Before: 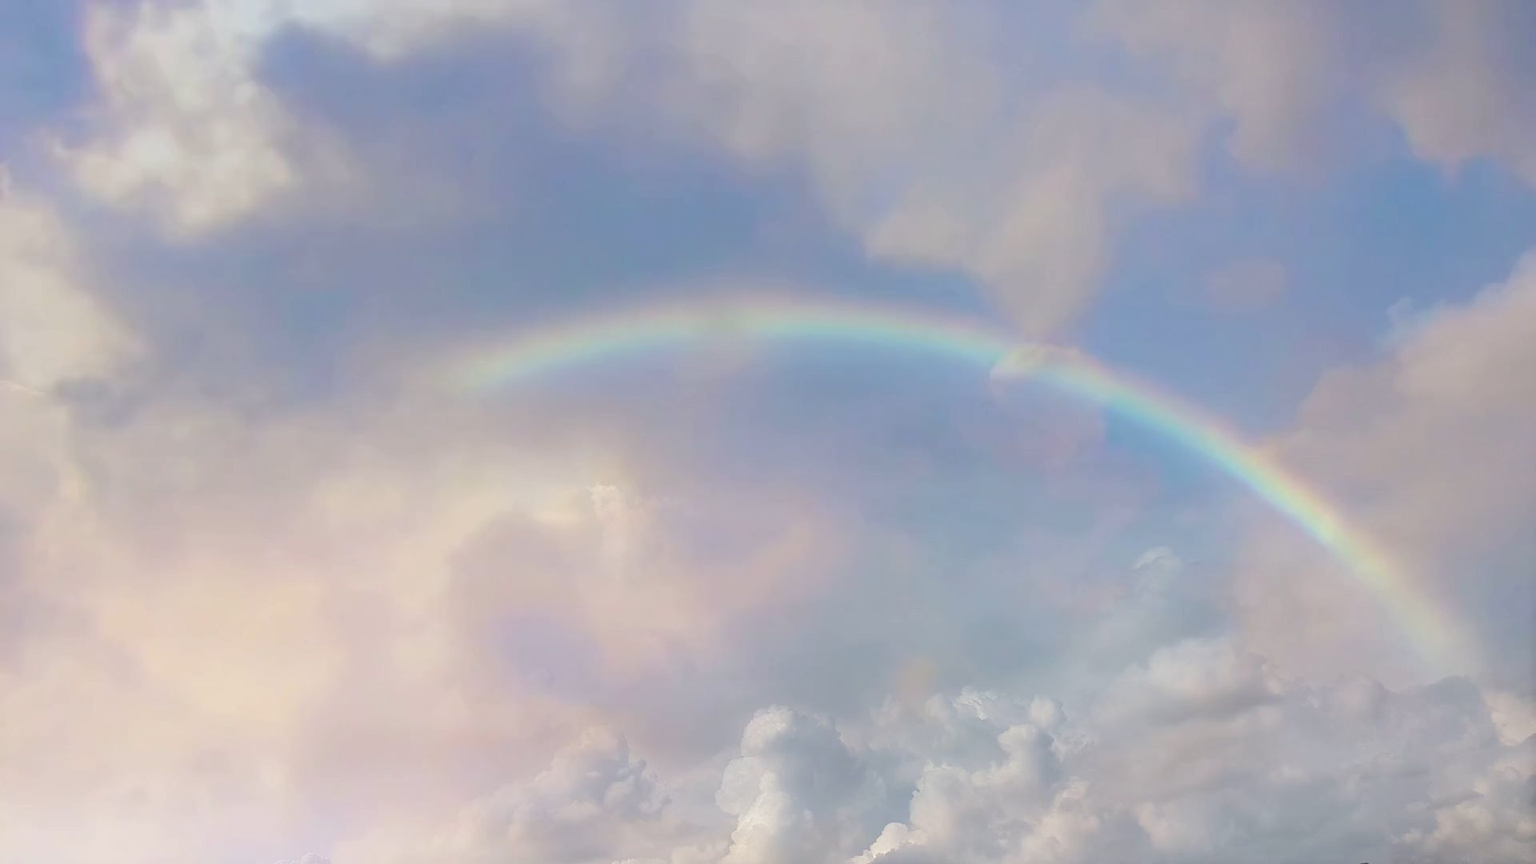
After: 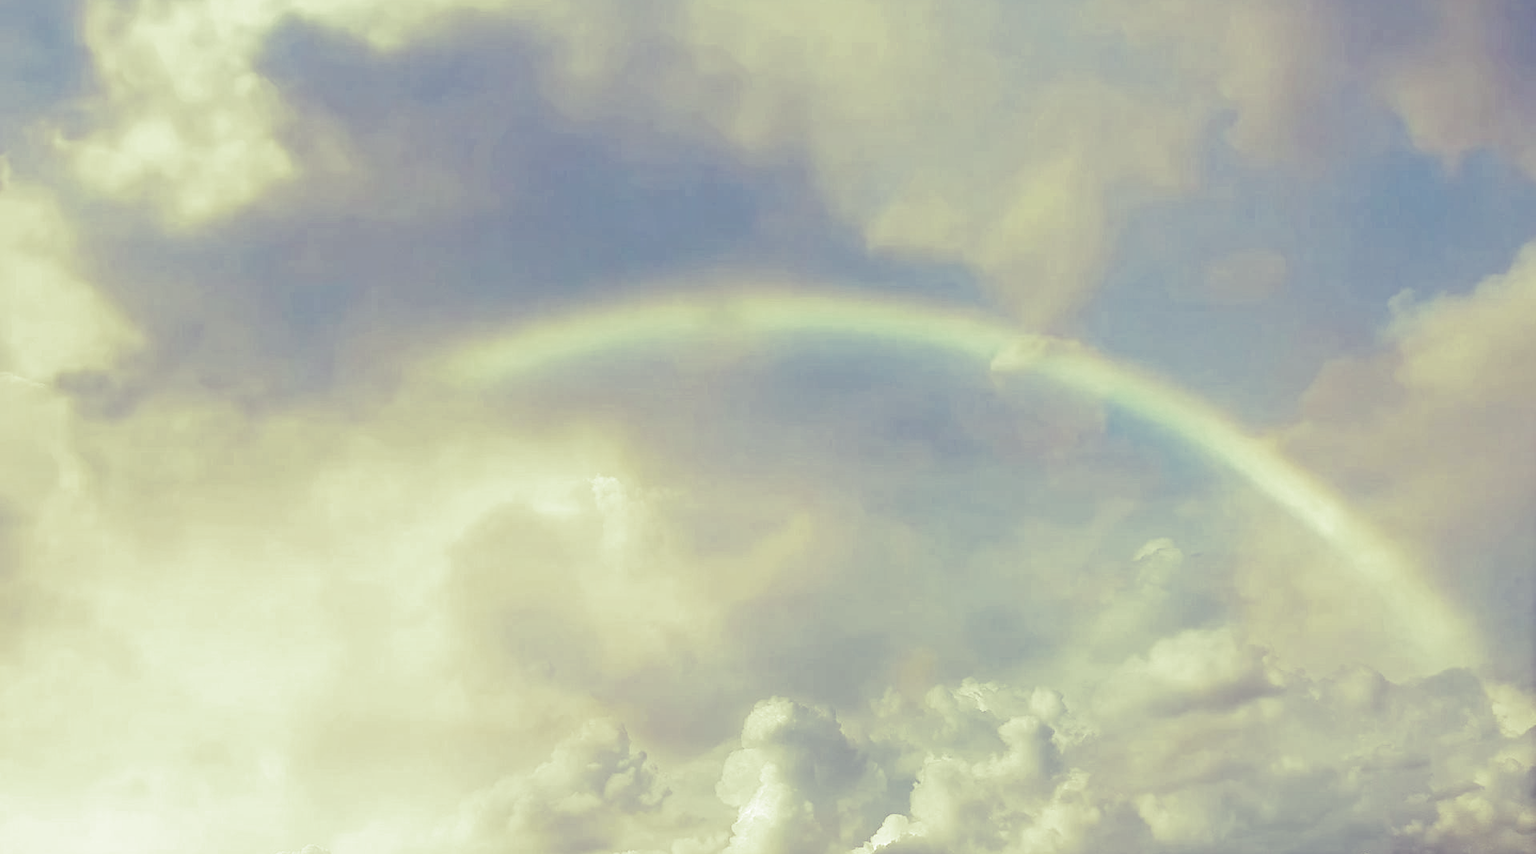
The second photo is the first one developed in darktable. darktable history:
color correction: highlights a* 3.12, highlights b* -1.55, shadows a* -0.101, shadows b* 2.52, saturation 0.98
crop: top 1.049%, right 0.001%
exposure: exposure 0.131 EV, compensate highlight preservation false
split-toning: shadows › hue 290.82°, shadows › saturation 0.34, highlights › saturation 0.38, balance 0, compress 50%
local contrast: on, module defaults
levels: levels [0, 0.51, 1]
